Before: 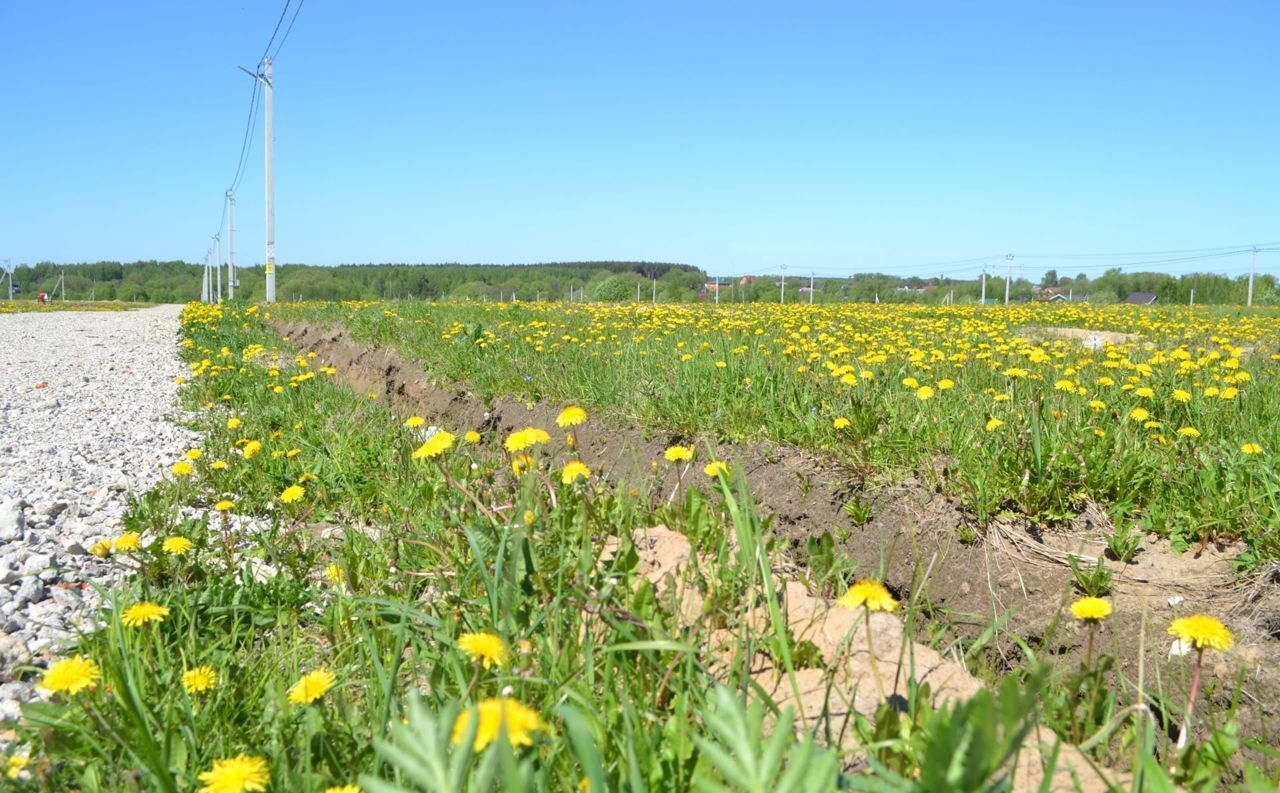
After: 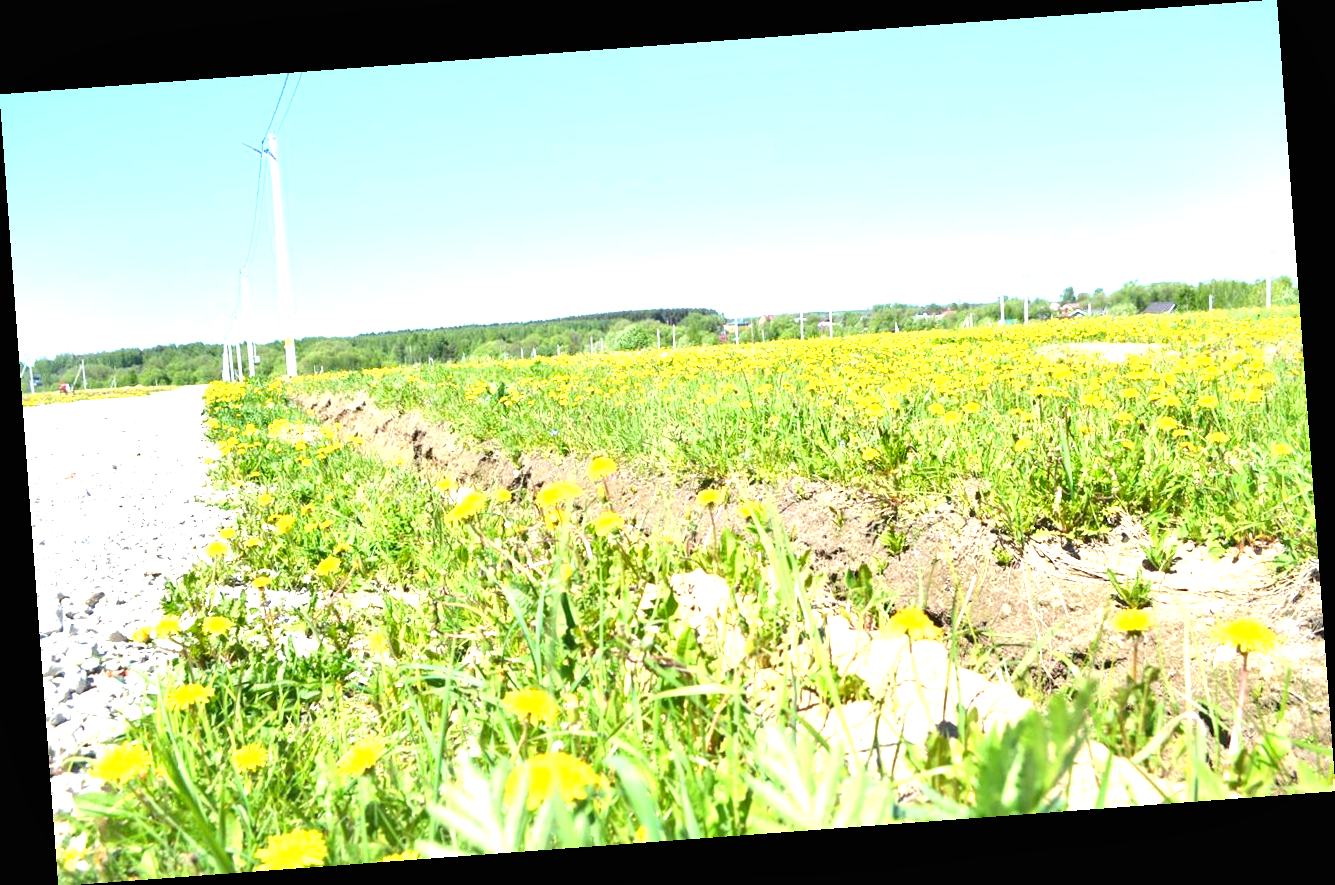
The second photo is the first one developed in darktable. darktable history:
exposure: black level correction 0, exposure 1.55 EV, compensate exposure bias true, compensate highlight preservation false
rotate and perspective: rotation -4.25°, automatic cropping off
shadows and highlights: shadows 37.27, highlights -28.18, soften with gaussian
